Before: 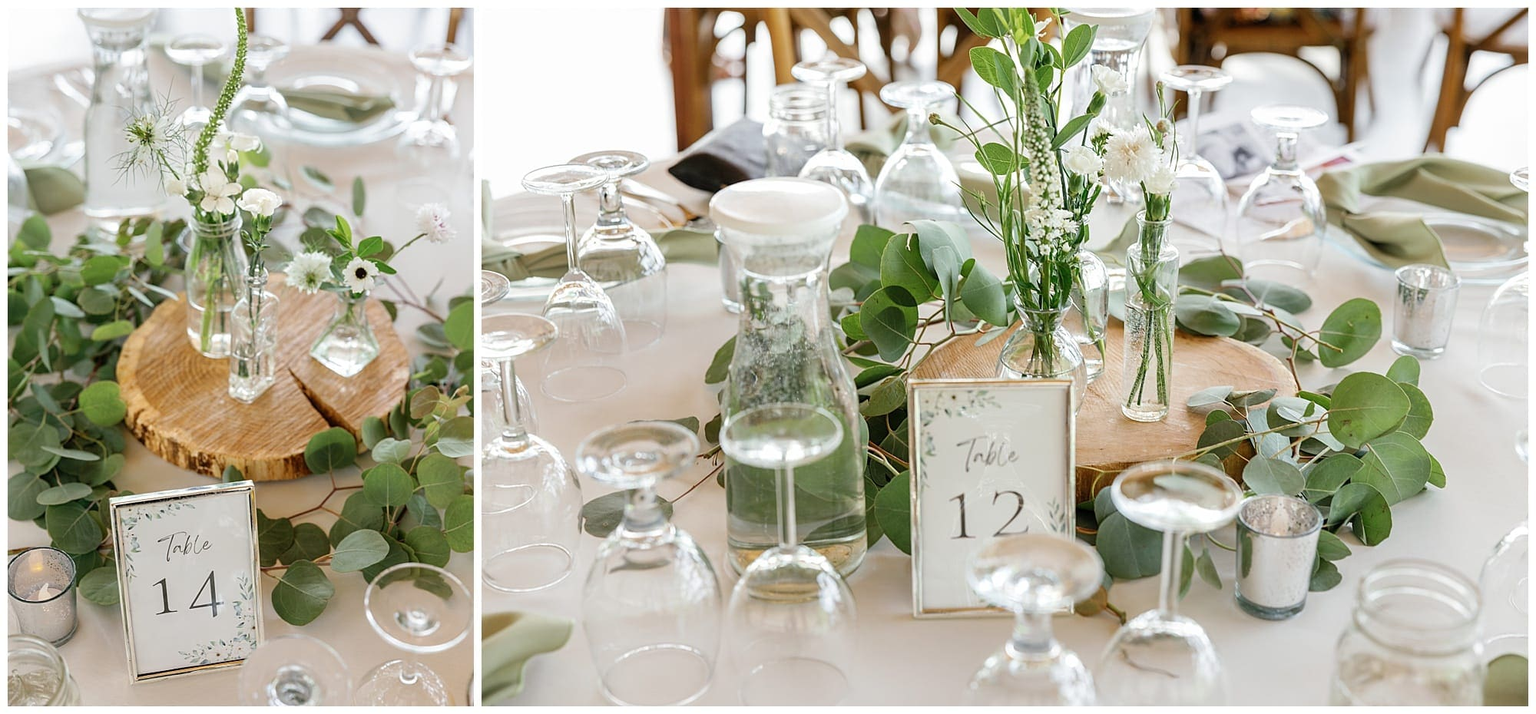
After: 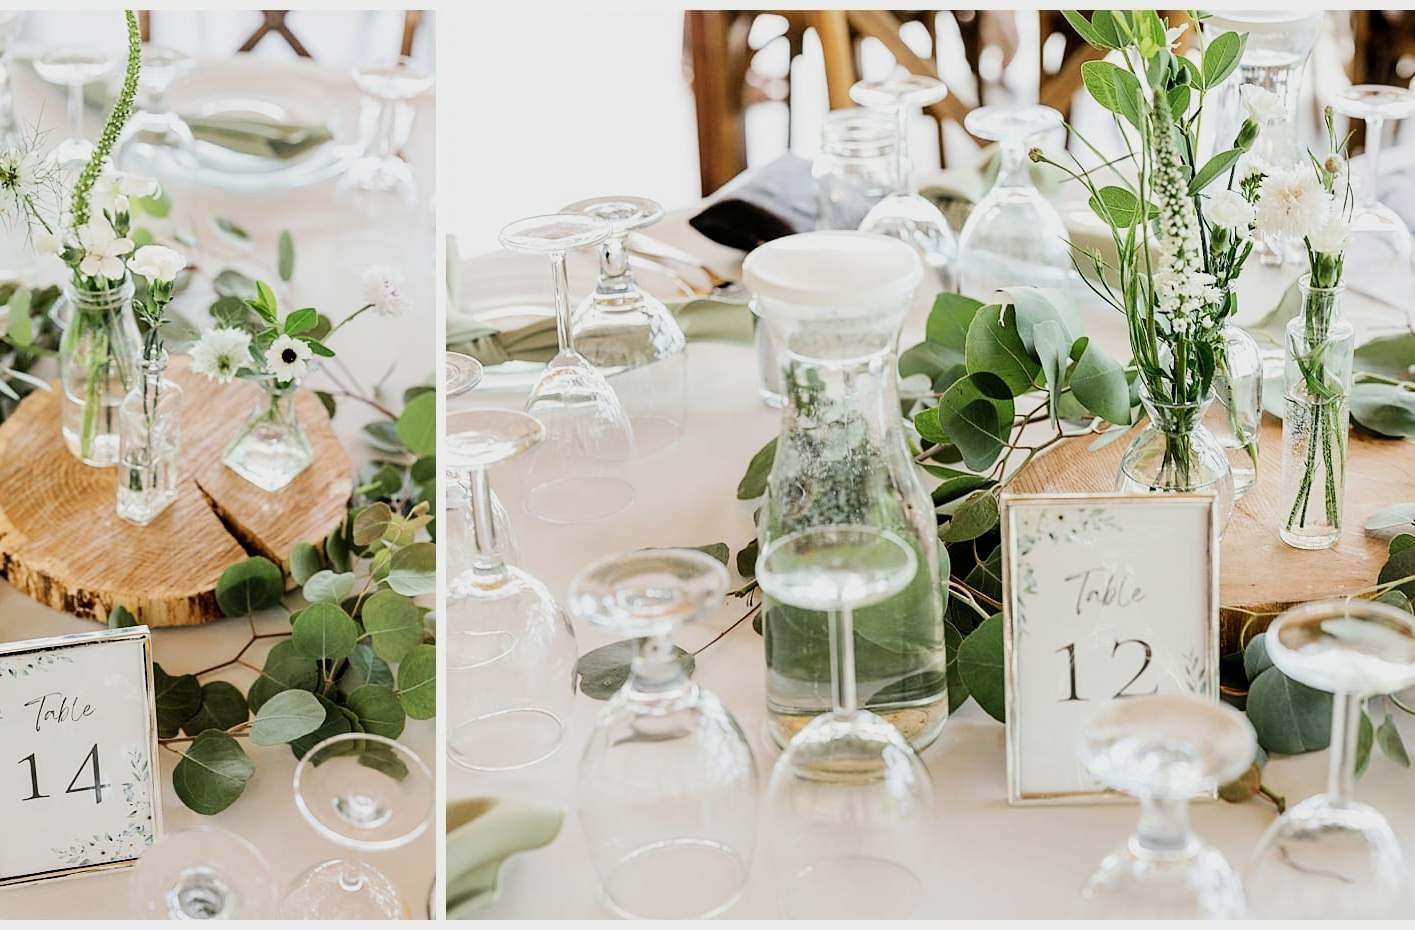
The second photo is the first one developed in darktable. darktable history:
filmic rgb: black relative exposure -7.65 EV, white relative exposure 4.56 EV, hardness 3.61
crop and rotate: left 9.061%, right 20.142%
tone equalizer: -8 EV -0.75 EV, -7 EV -0.7 EV, -6 EV -0.6 EV, -5 EV -0.4 EV, -3 EV 0.4 EV, -2 EV 0.6 EV, -1 EV 0.7 EV, +0 EV 0.75 EV, edges refinement/feathering 500, mask exposure compensation -1.57 EV, preserve details no
